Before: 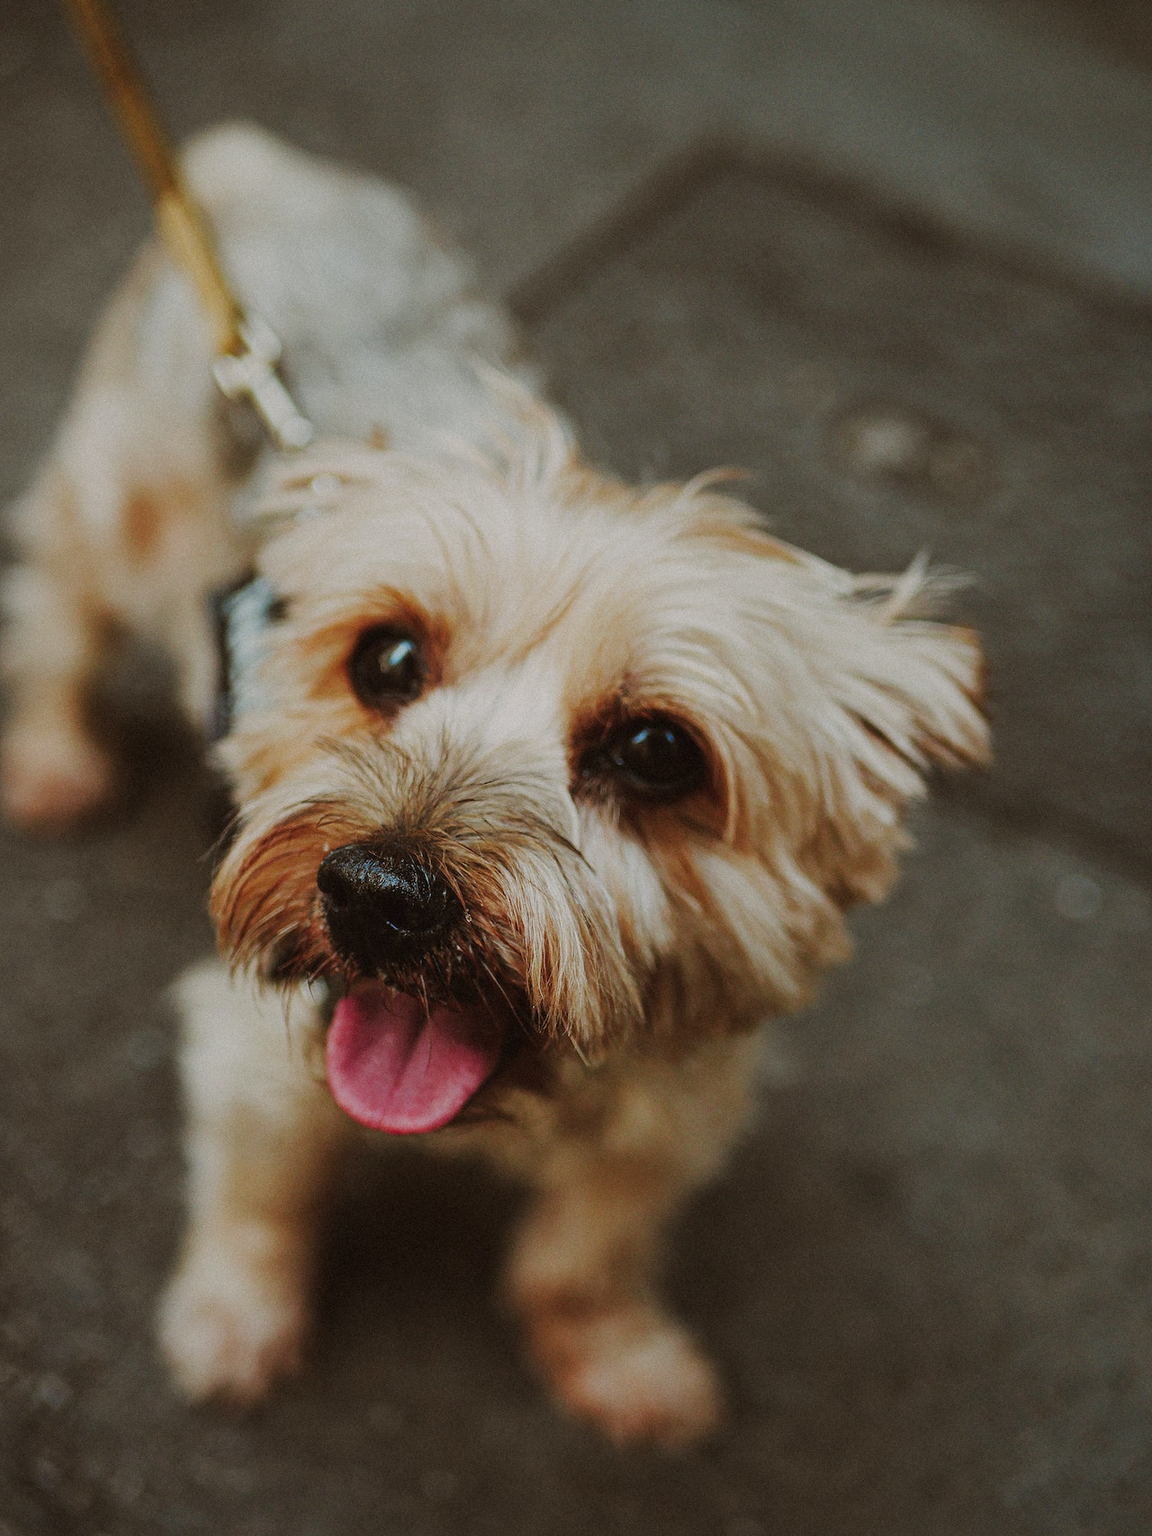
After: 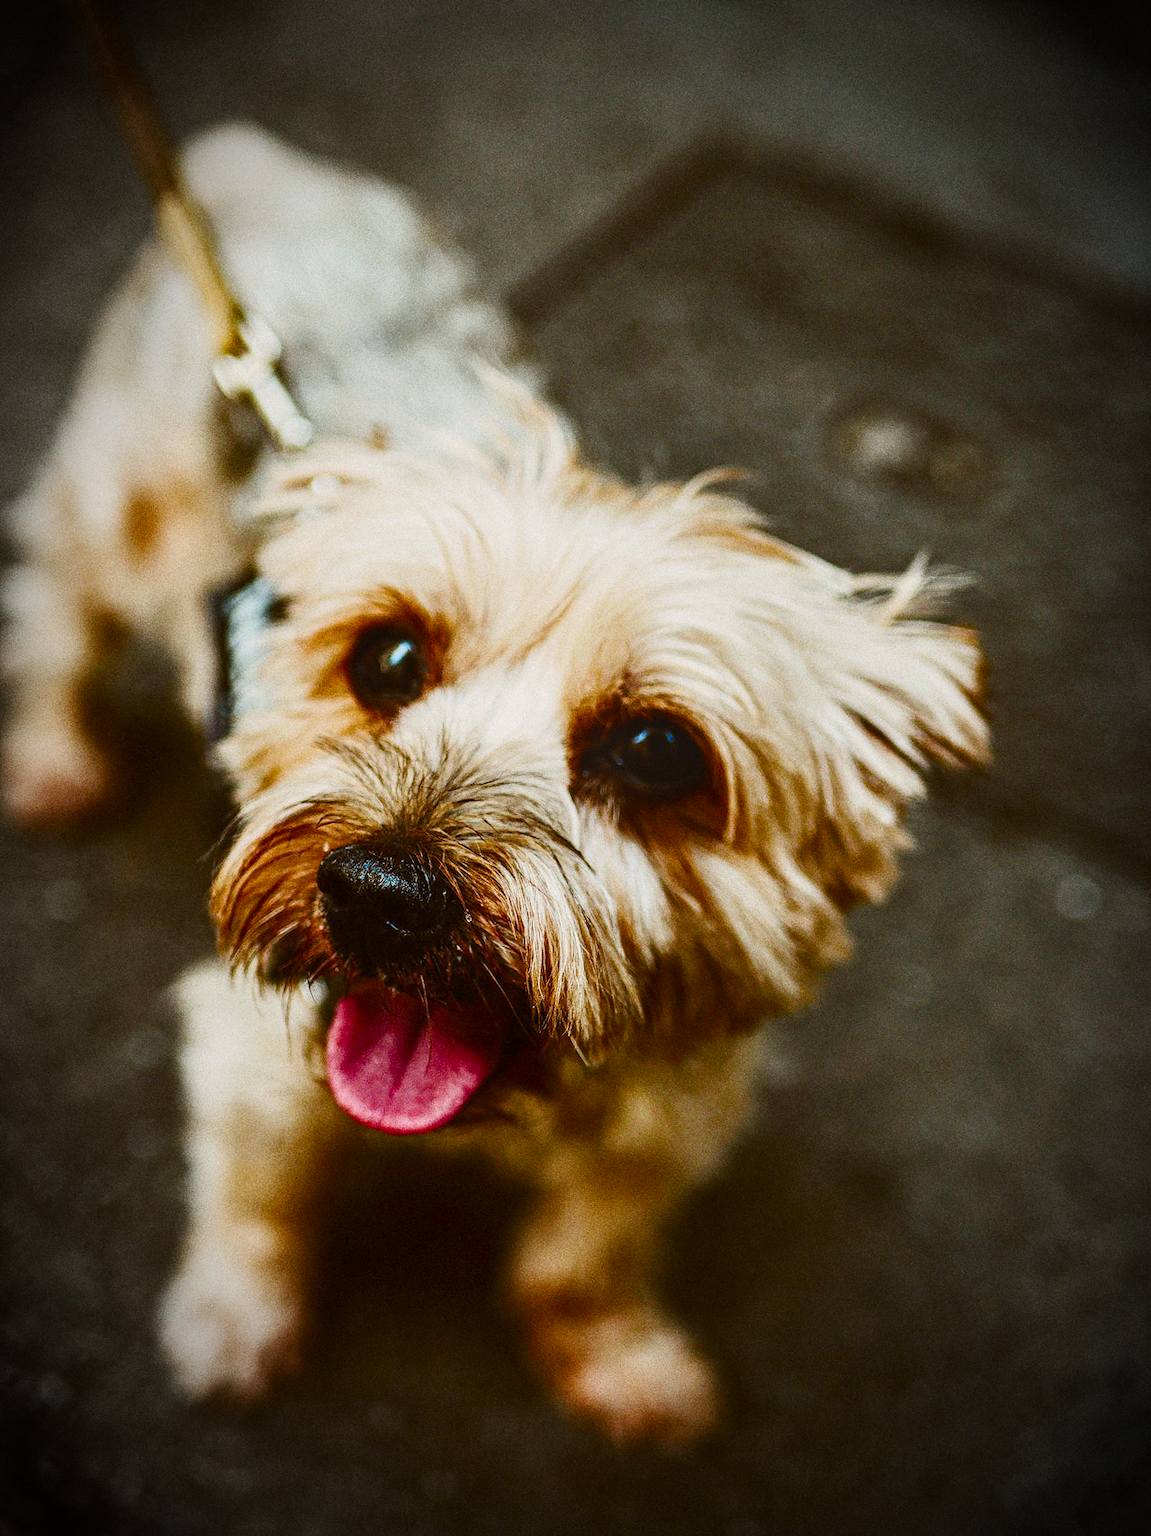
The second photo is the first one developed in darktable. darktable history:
color balance rgb: perceptual saturation grading › global saturation 20%, perceptual saturation grading › highlights -14.374%, perceptual saturation grading › shadows 49.607%, global vibrance 20%
local contrast: on, module defaults
vignetting: brightness -0.871, automatic ratio true
contrast brightness saturation: contrast 0.386, brightness 0.105
